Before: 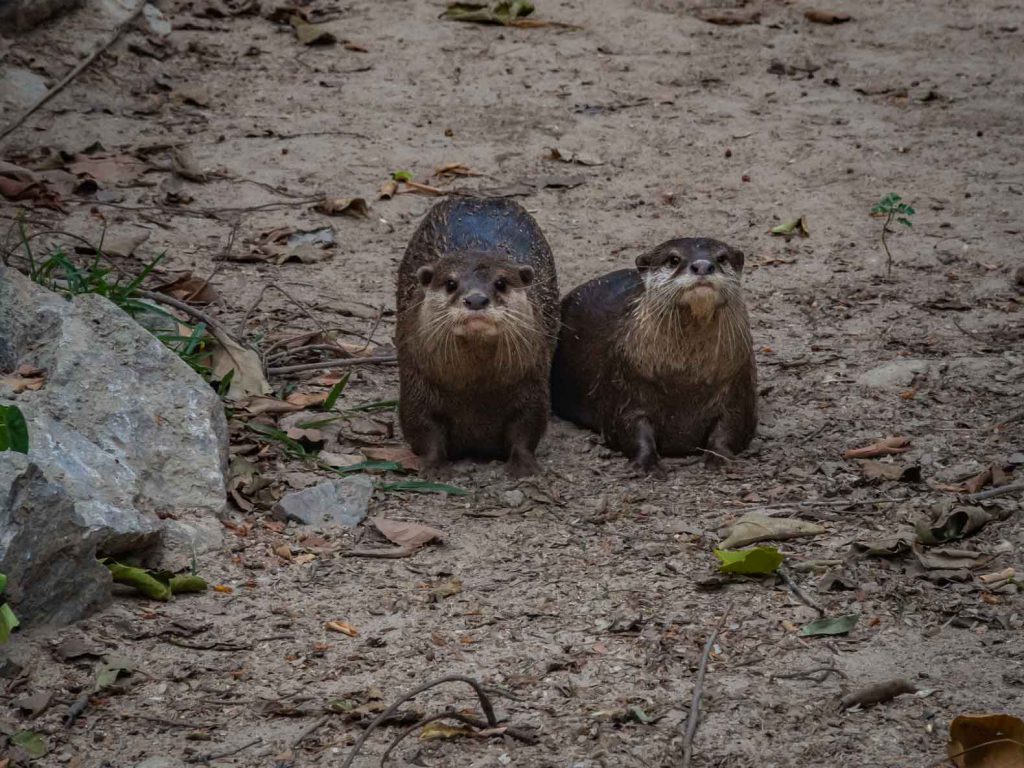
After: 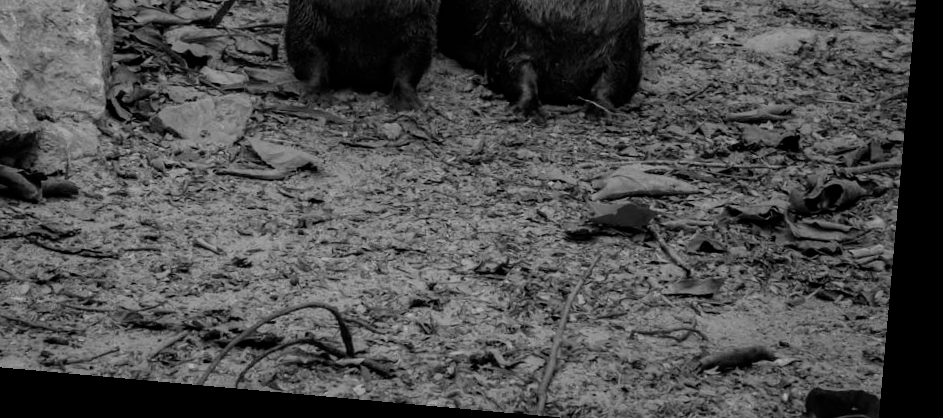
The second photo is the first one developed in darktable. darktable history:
crop and rotate: left 13.306%, top 48.129%, bottom 2.928%
rotate and perspective: rotation 5.12°, automatic cropping off
bloom: size 5%, threshold 95%, strength 15%
filmic rgb: black relative exposure -7.15 EV, white relative exposure 5.36 EV, hardness 3.02
color calibration: output gray [0.25, 0.35, 0.4, 0], x 0.383, y 0.372, temperature 3905.17 K
tone equalizer: on, module defaults
local contrast: mode bilateral grid, contrast 15, coarseness 36, detail 105%, midtone range 0.2
